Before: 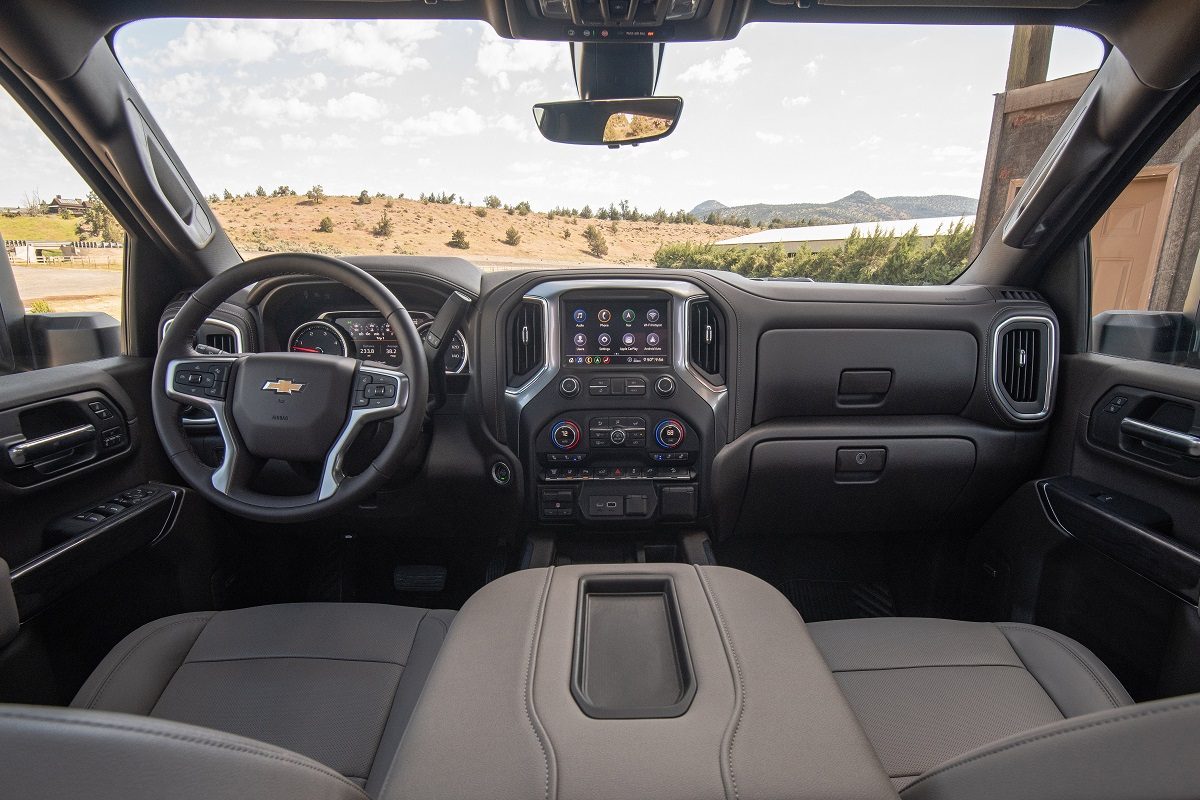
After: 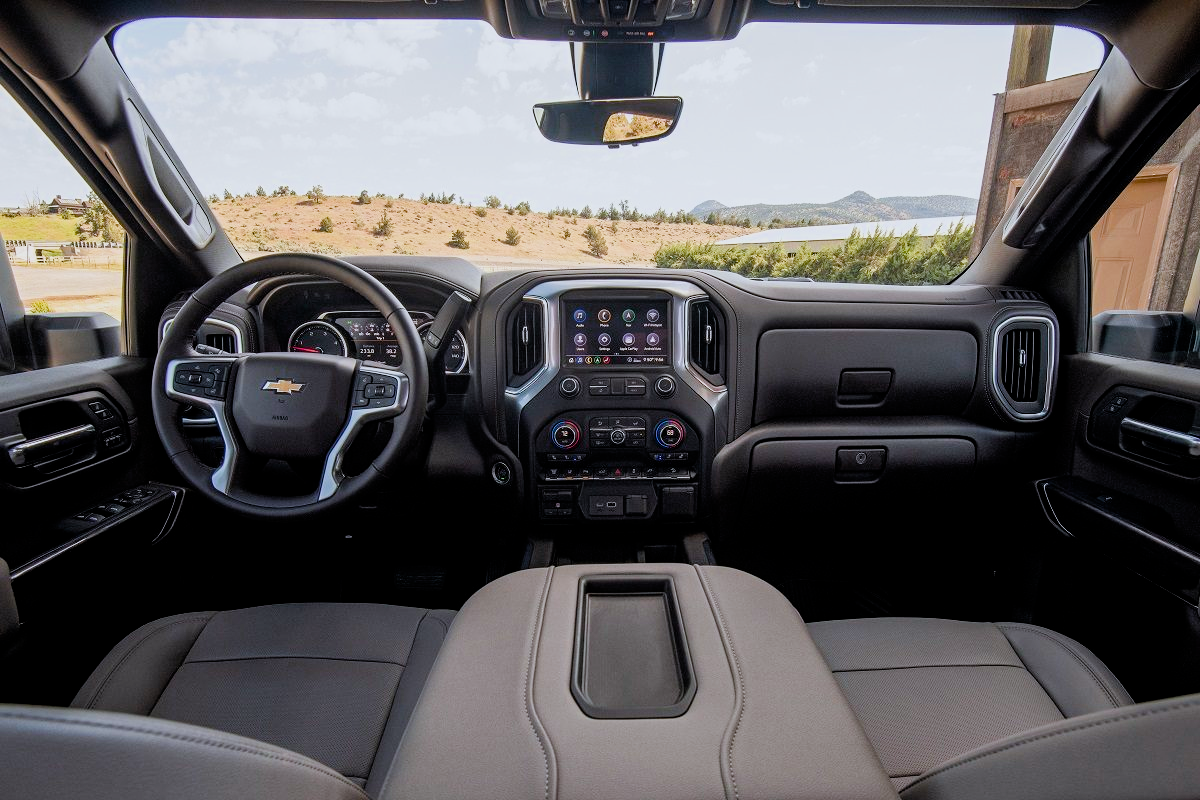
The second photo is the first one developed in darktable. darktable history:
color balance rgb: shadows lift › luminance -9.035%, highlights gain › luminance 16.275%, highlights gain › chroma 2.931%, highlights gain › hue 257.24°, perceptual saturation grading › global saturation 20%, perceptual saturation grading › highlights -25.242%, perceptual saturation grading › shadows 49.325%, global vibrance 20.605%
filmic rgb: black relative exposure -7.71 EV, white relative exposure 4.45 EV, target black luminance 0%, hardness 3.75, latitude 50.57%, contrast 1.07, highlights saturation mix 9.64%, shadows ↔ highlights balance -0.256%
